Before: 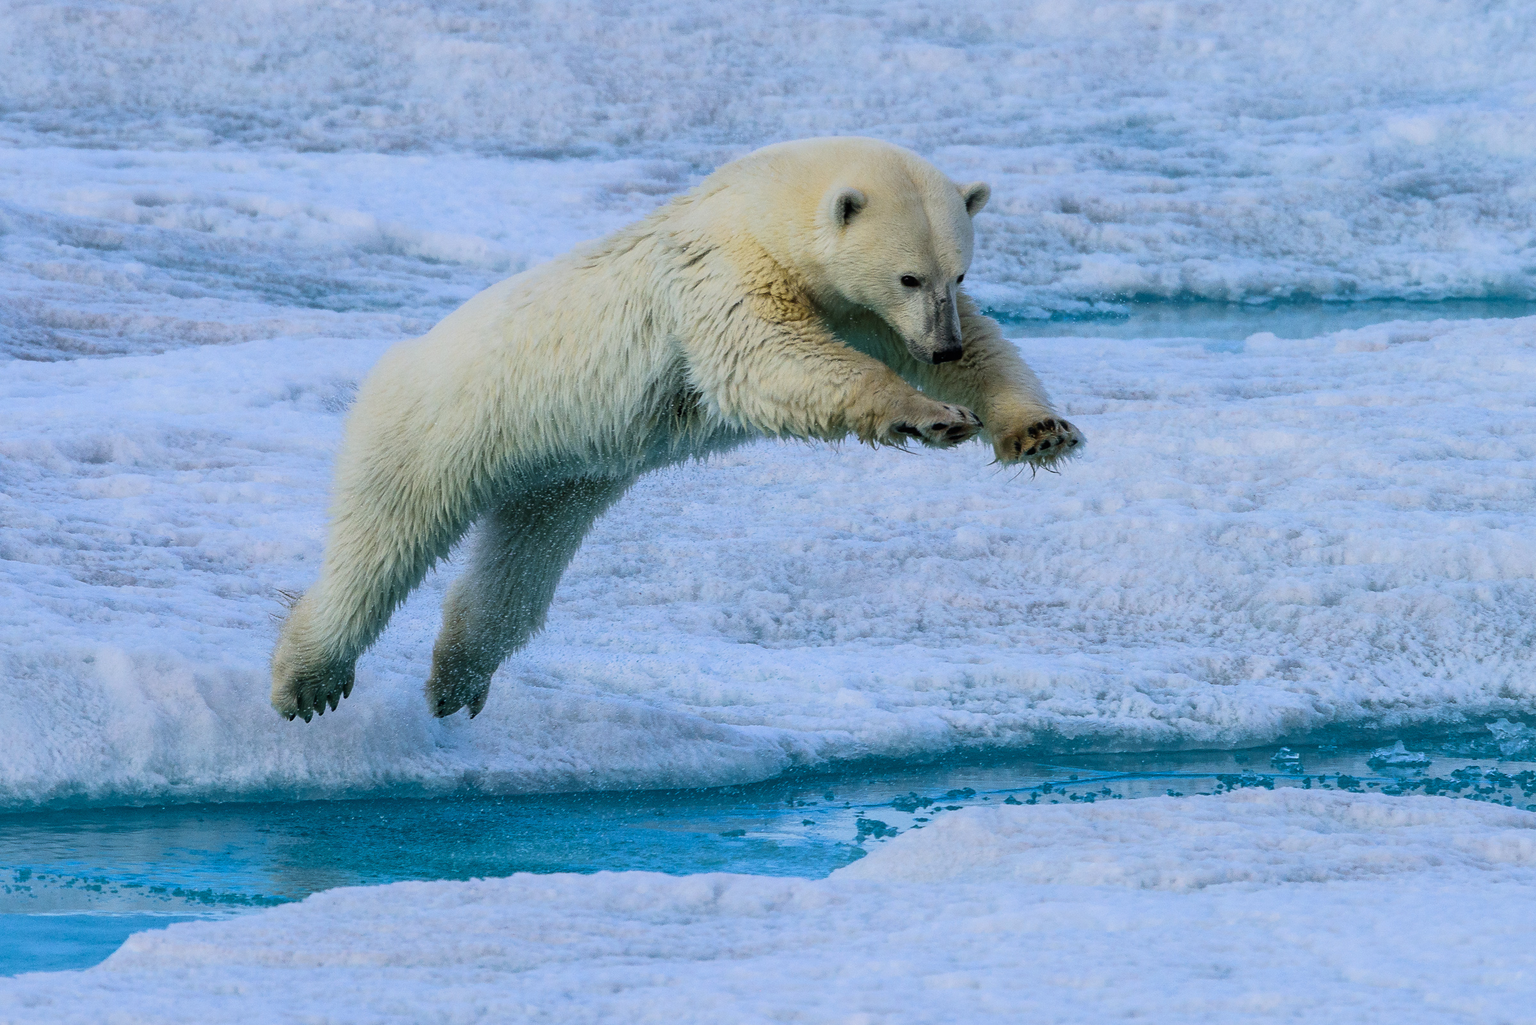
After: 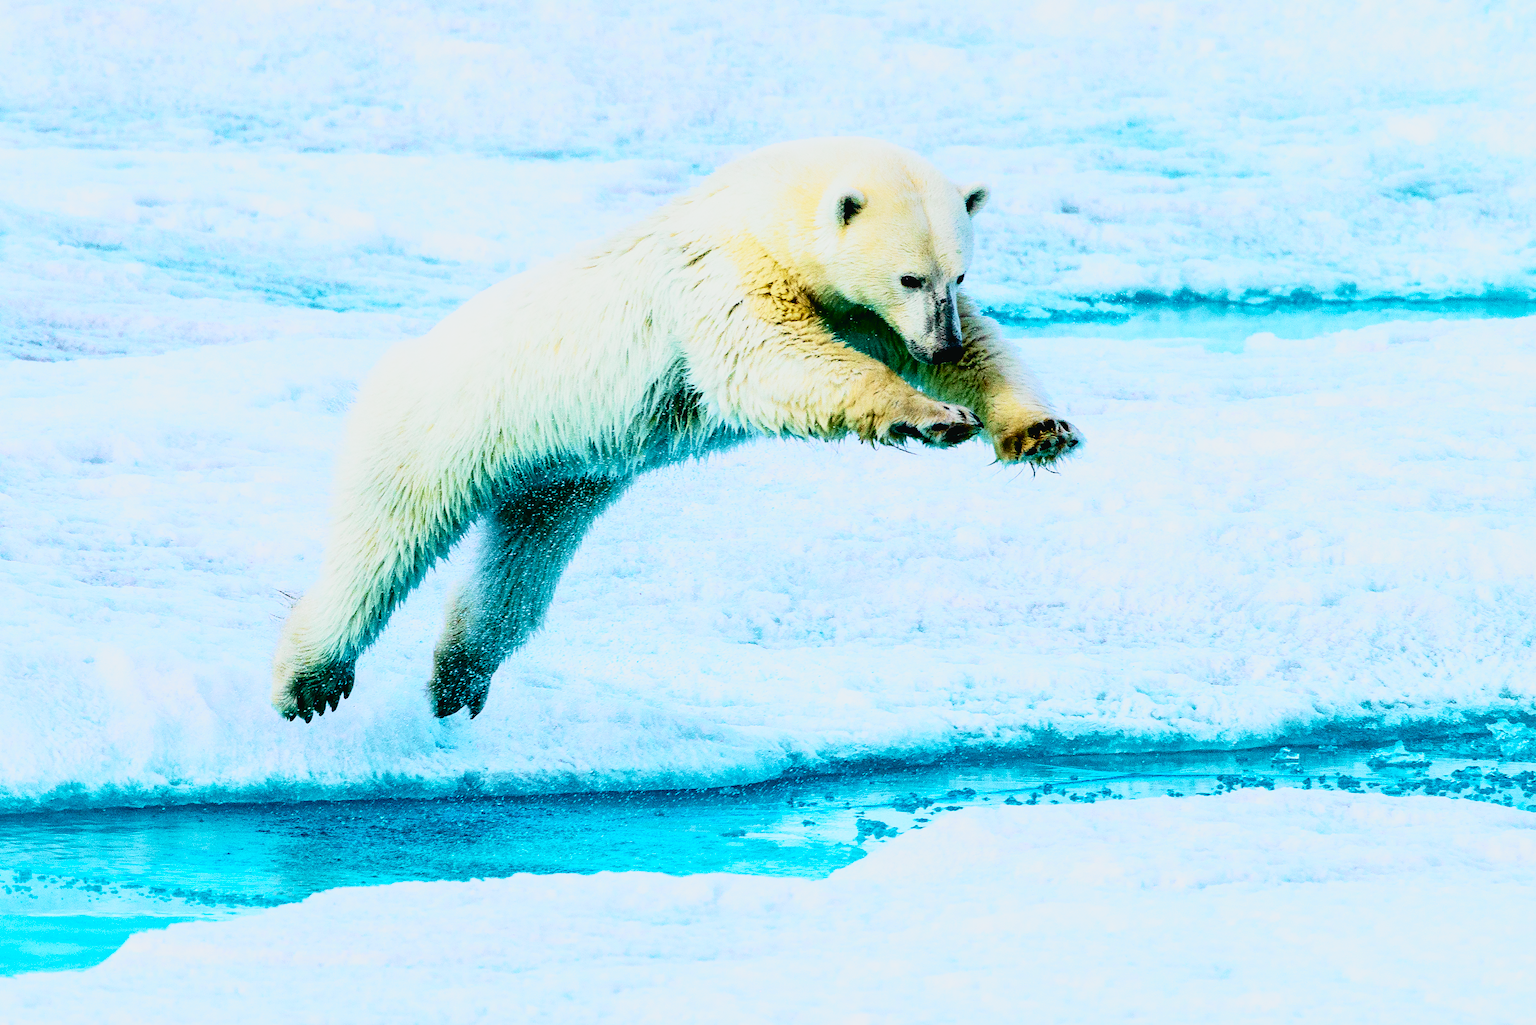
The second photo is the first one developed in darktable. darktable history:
base curve: curves: ch0 [(0, 0) (0.007, 0.004) (0.027, 0.03) (0.046, 0.07) (0.207, 0.54) (0.442, 0.872) (0.673, 0.972) (1, 1)], preserve colors none
exposure: black level correction 0.014, compensate exposure bias true, compensate highlight preservation false
tone curve: curves: ch0 [(0, 0.022) (0.114, 0.088) (0.282, 0.316) (0.446, 0.511) (0.613, 0.693) (0.786, 0.843) (0.999, 0.949)]; ch1 [(0, 0) (0.395, 0.343) (0.463, 0.427) (0.486, 0.474) (0.503, 0.5) (0.535, 0.522) (0.555, 0.546) (0.594, 0.614) (0.755, 0.793) (1, 1)]; ch2 [(0, 0) (0.369, 0.388) (0.449, 0.431) (0.501, 0.5) (0.528, 0.517) (0.561, 0.598) (0.697, 0.721) (1, 1)], color space Lab, independent channels, preserve colors none
